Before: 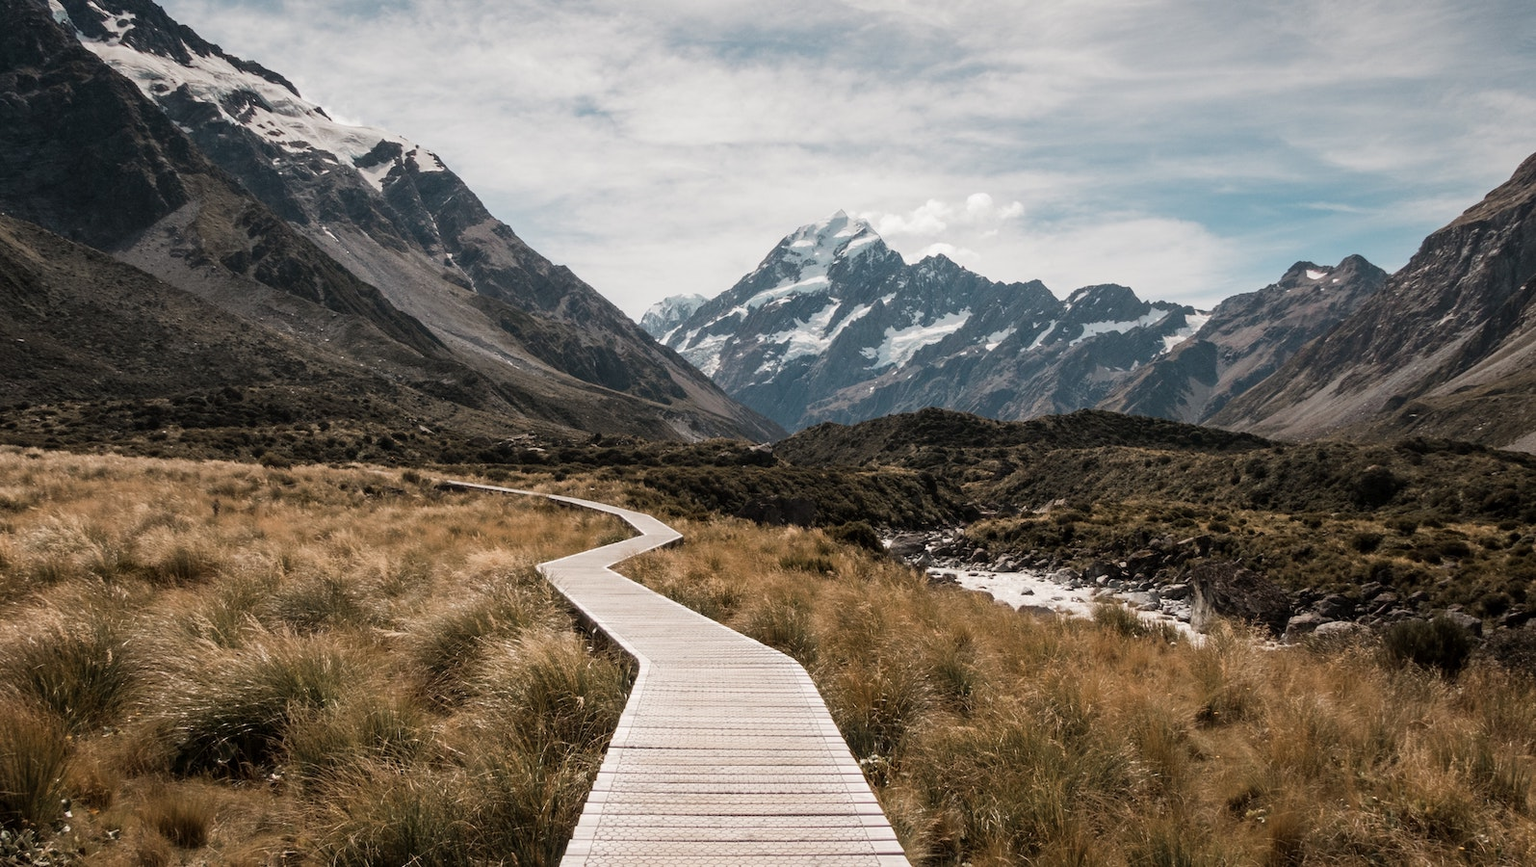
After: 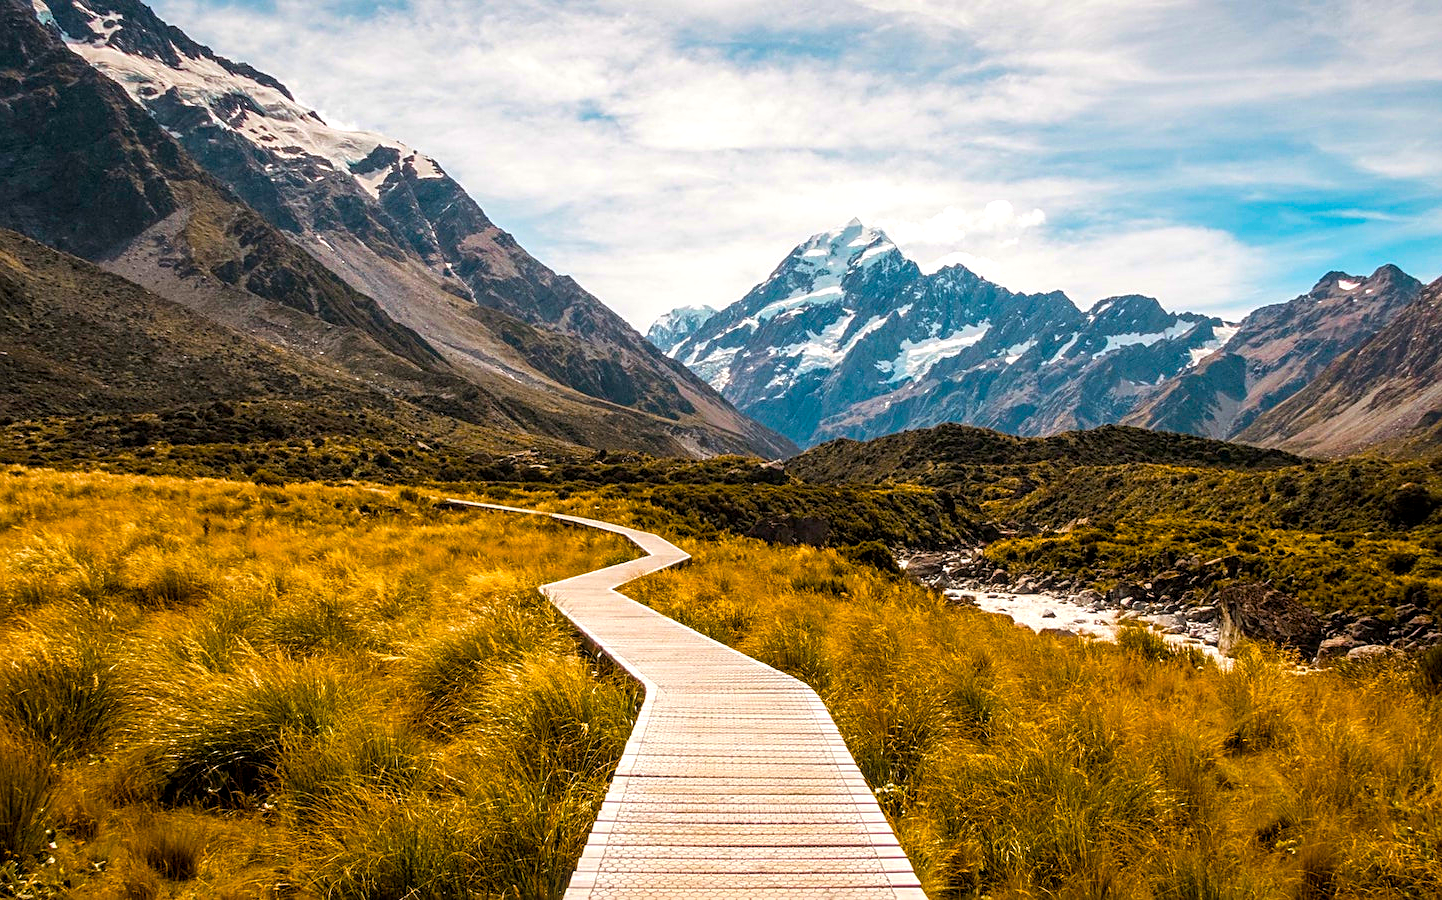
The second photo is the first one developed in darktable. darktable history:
crop and rotate: left 1.179%, right 8.378%
color balance rgb: shadows lift › chroma 1.009%, shadows lift › hue 31.46°, linear chroma grading › global chroma 15.466%, perceptual saturation grading › global saturation 66.201%, perceptual saturation grading › highlights 58.901%, perceptual saturation grading › mid-tones 49.744%, perceptual saturation grading › shadows 49.226%, perceptual brilliance grading › global brilliance 9.984%, perceptual brilliance grading › shadows 15.84%, global vibrance 14.637%
sharpen: on, module defaults
local contrast: on, module defaults
